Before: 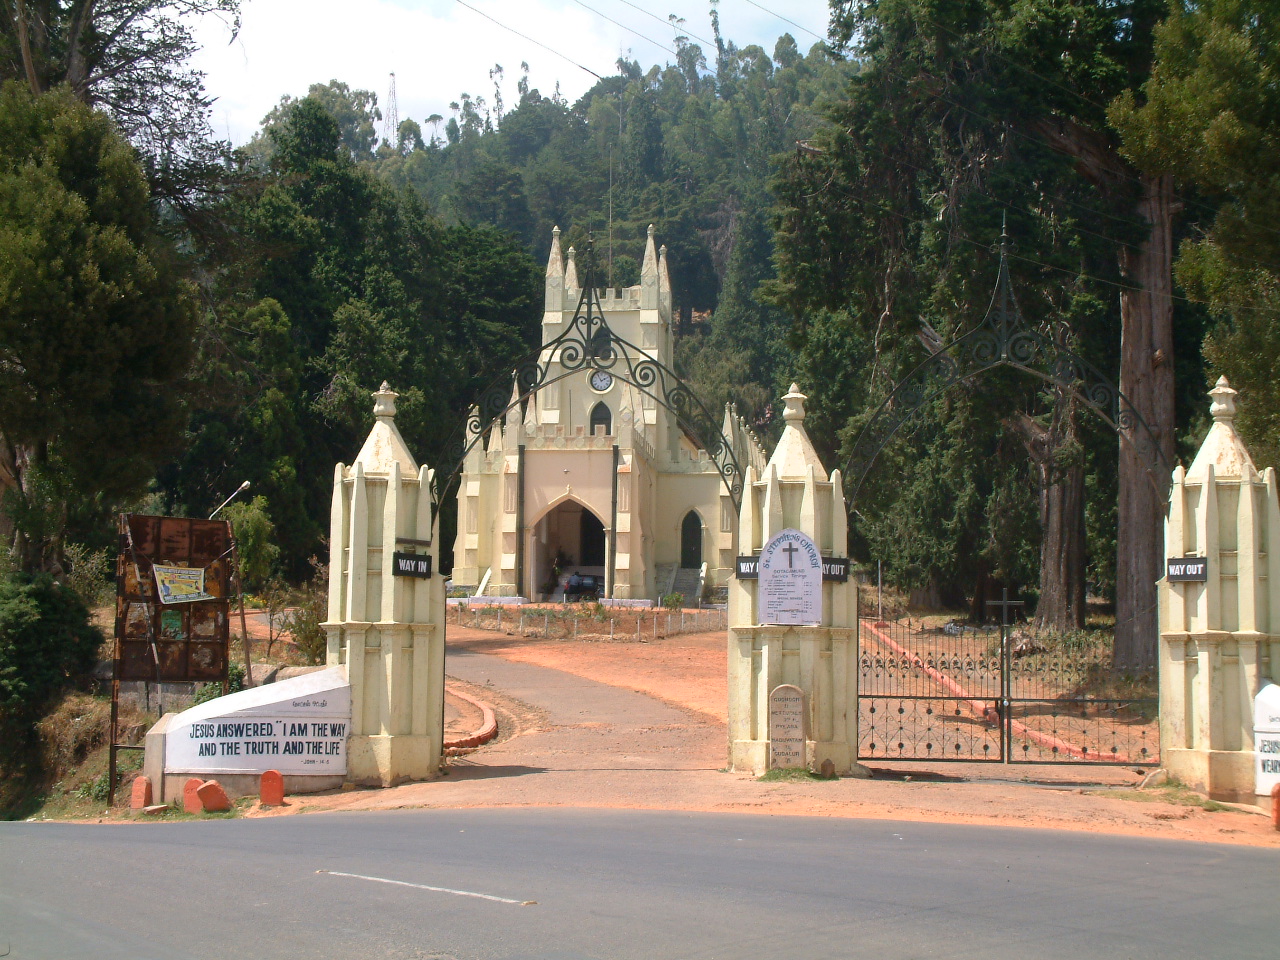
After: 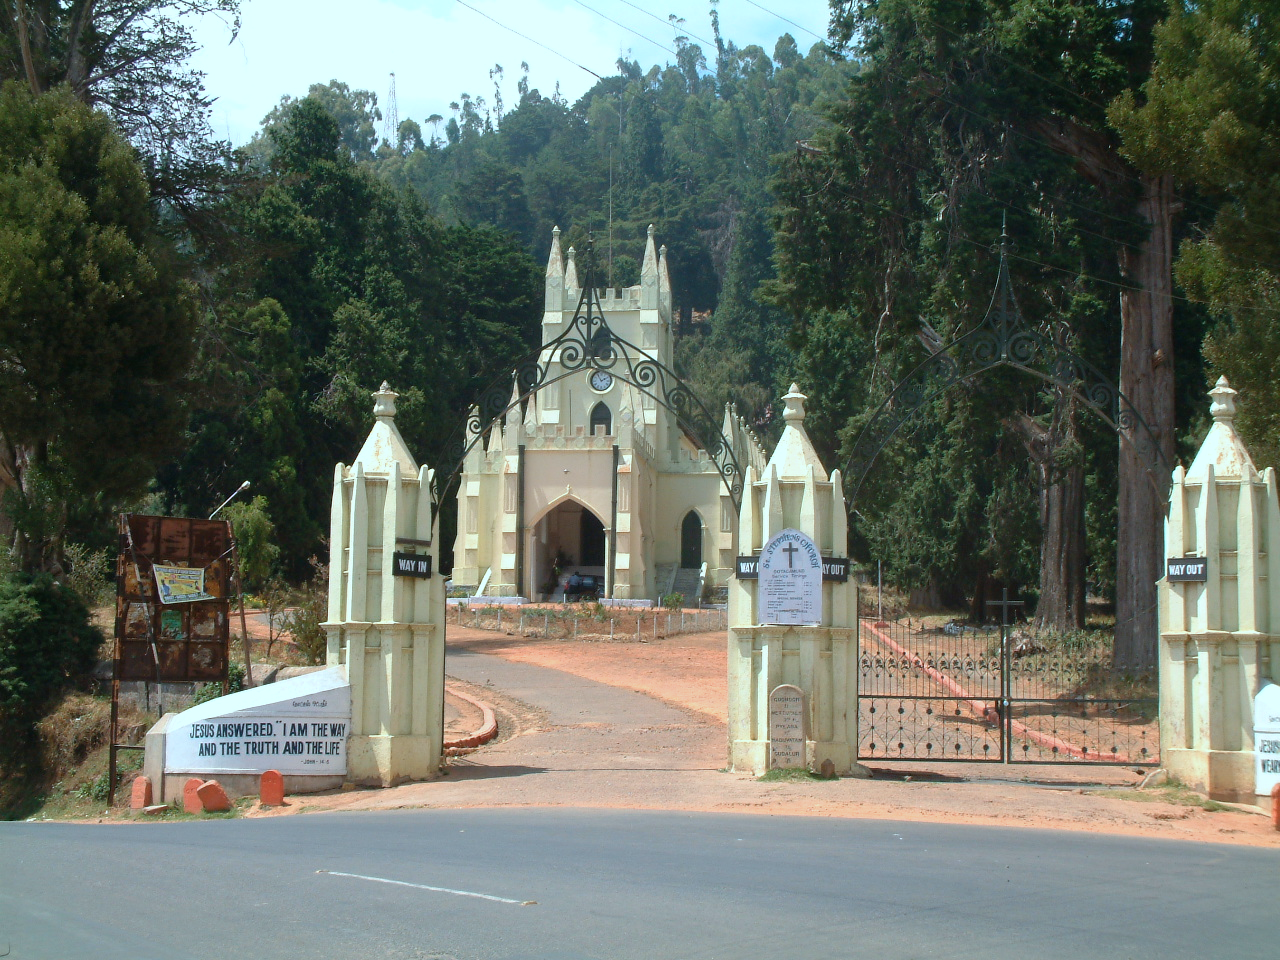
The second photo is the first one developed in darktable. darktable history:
color correction: highlights a* -10.1, highlights b* -10.21
